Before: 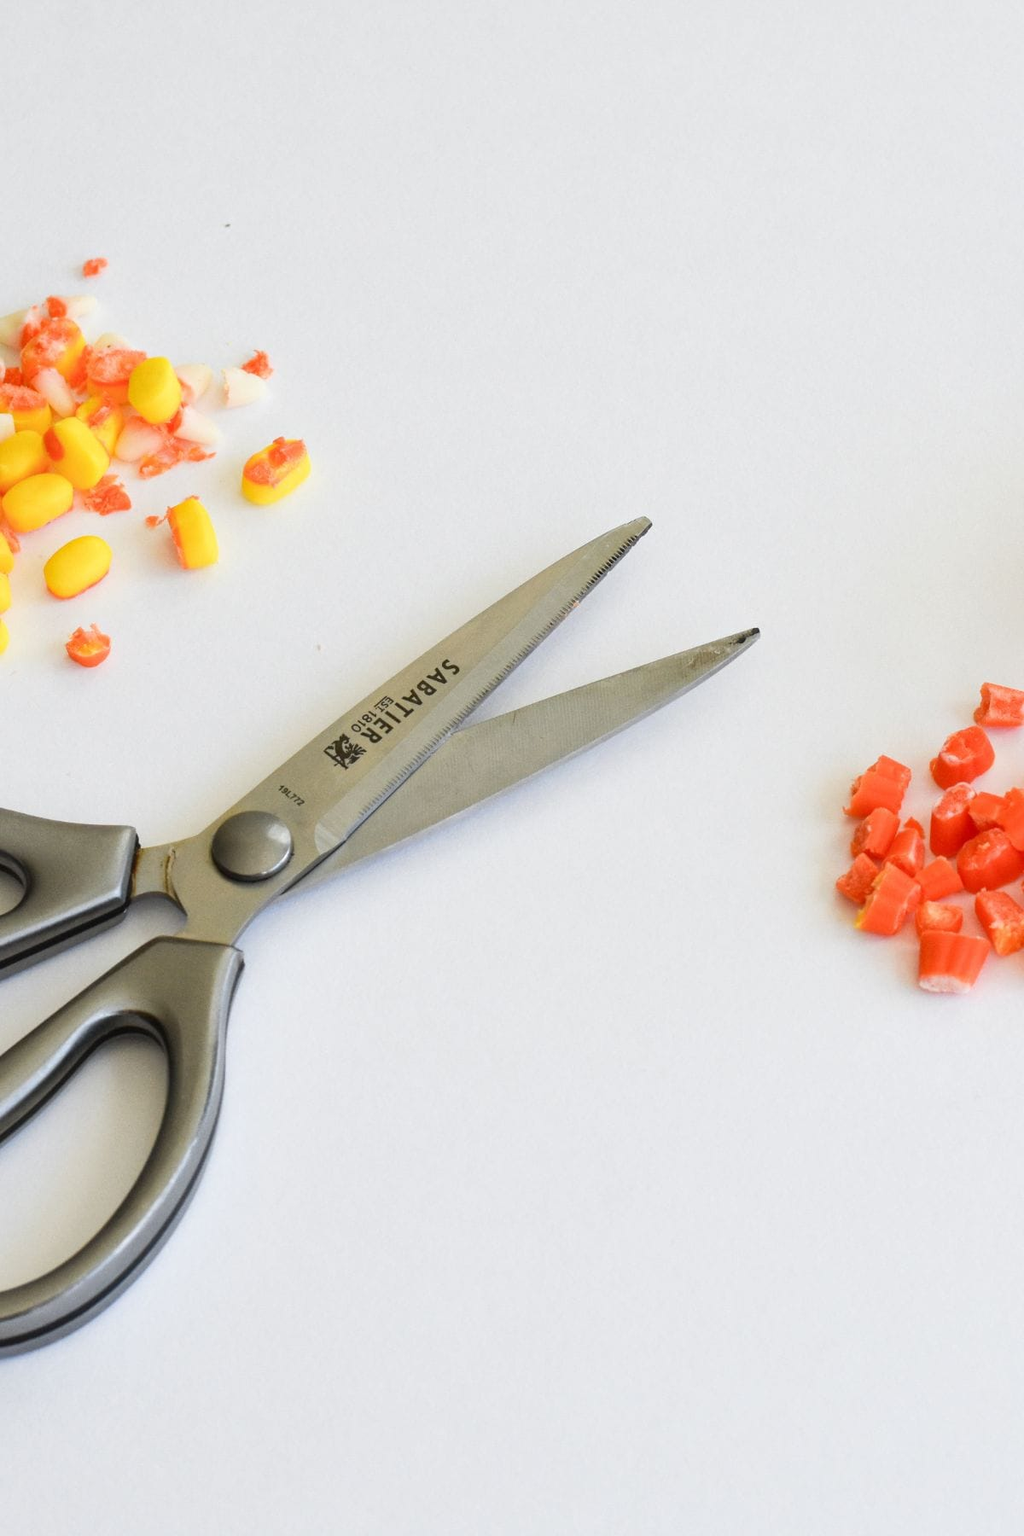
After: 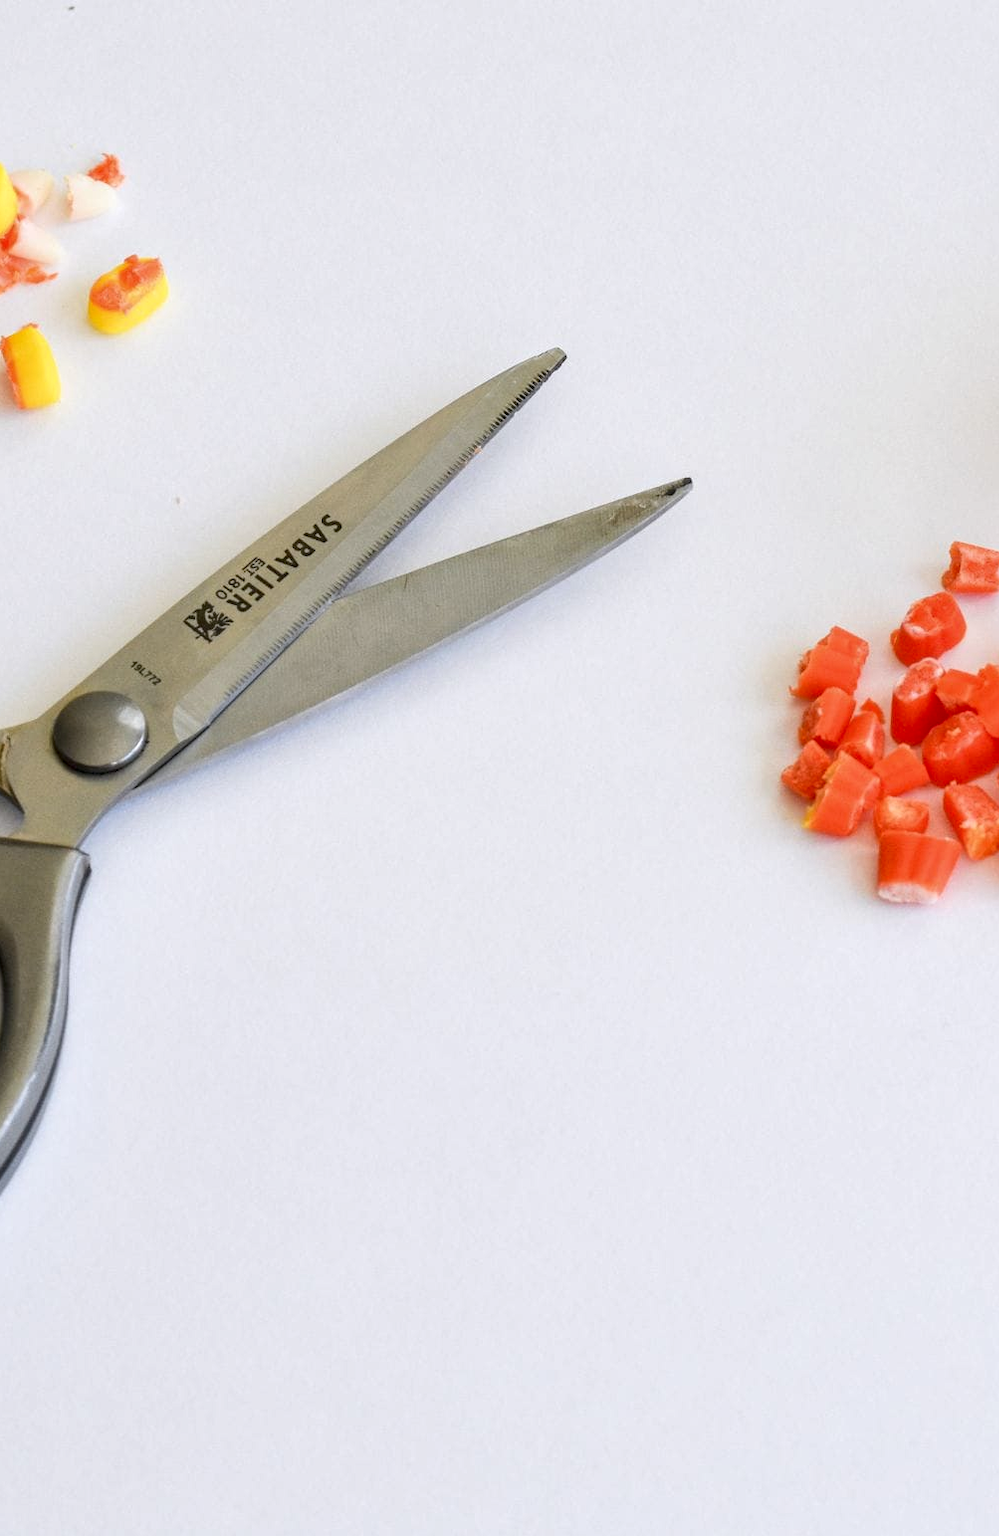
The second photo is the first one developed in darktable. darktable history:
local contrast: on, module defaults
white balance: red 1.004, blue 1.024
crop: left 16.315%, top 14.246%
